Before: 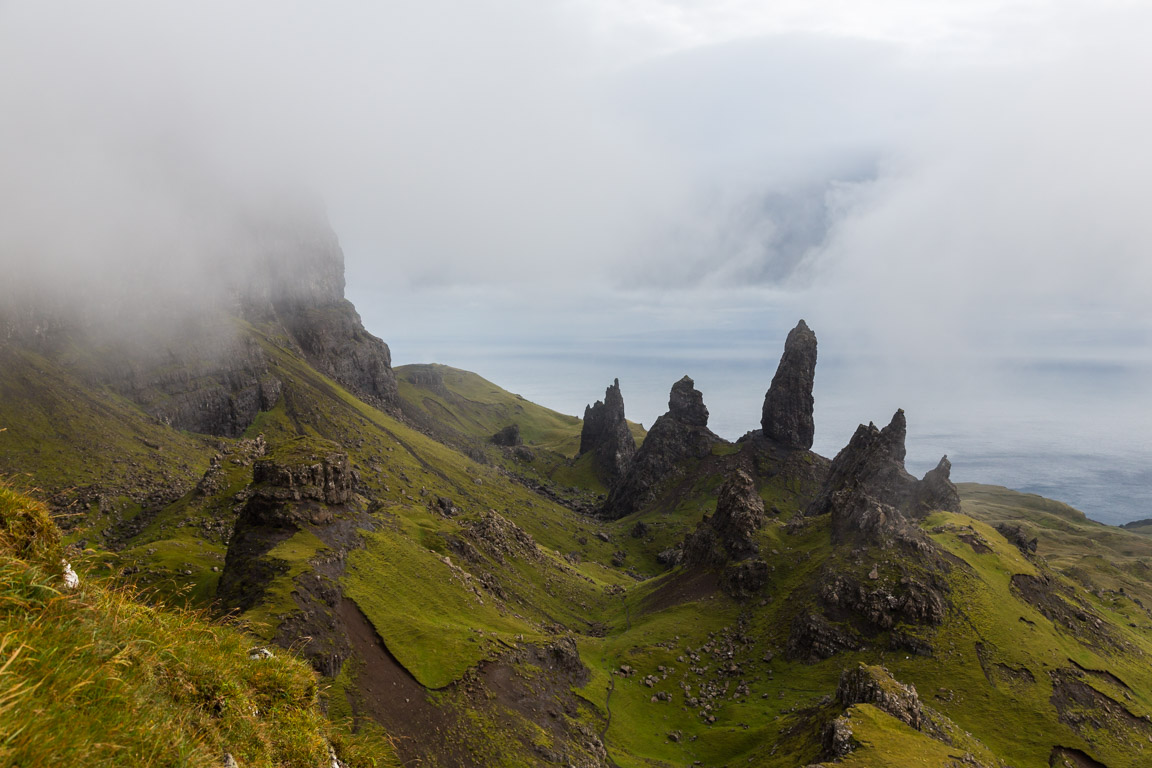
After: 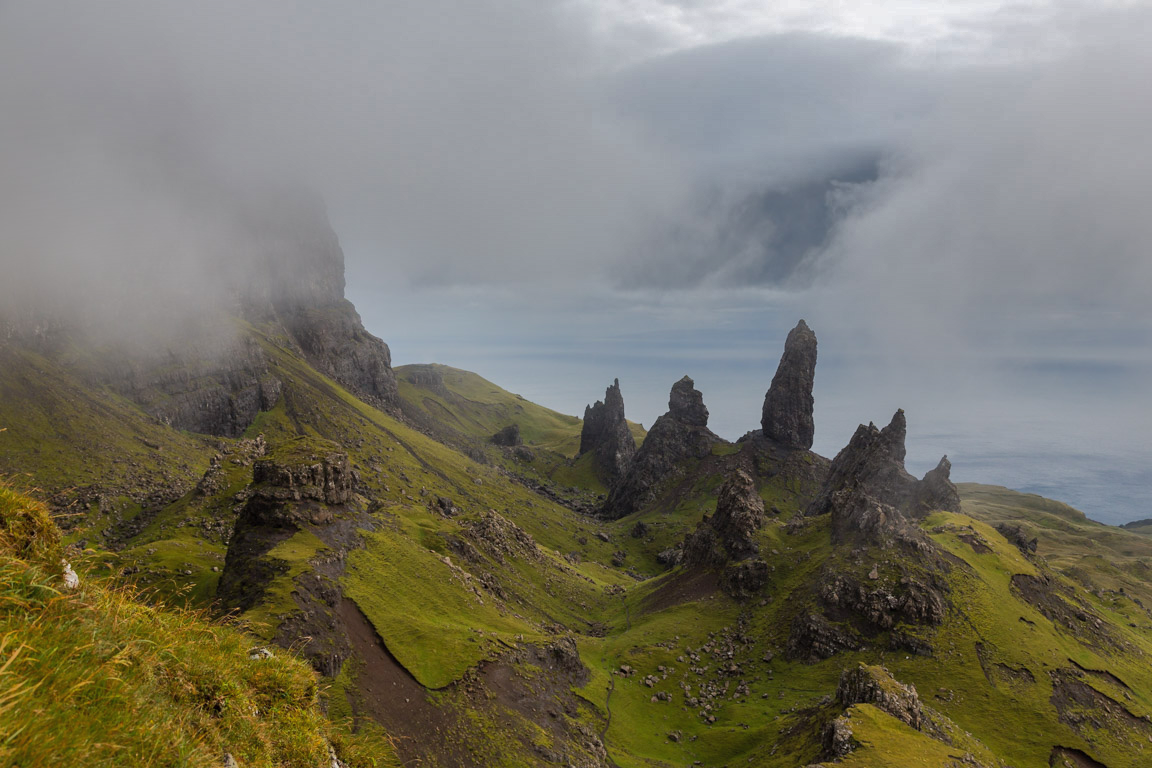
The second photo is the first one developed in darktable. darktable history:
shadows and highlights: shadows 38.43, highlights -75.09
